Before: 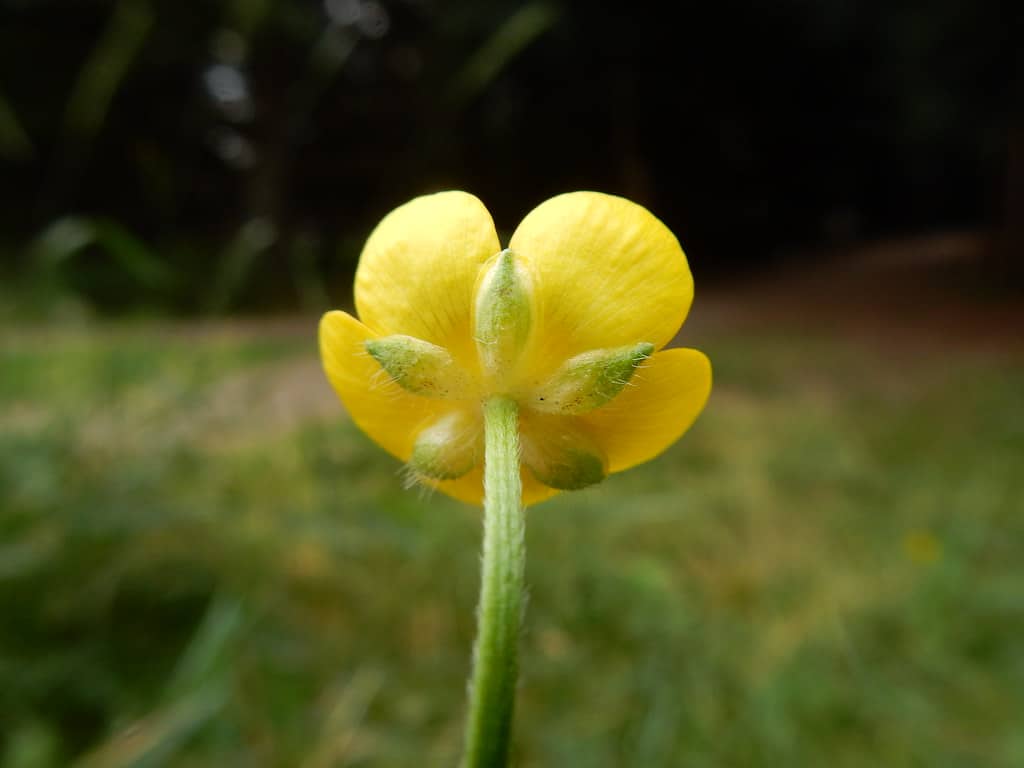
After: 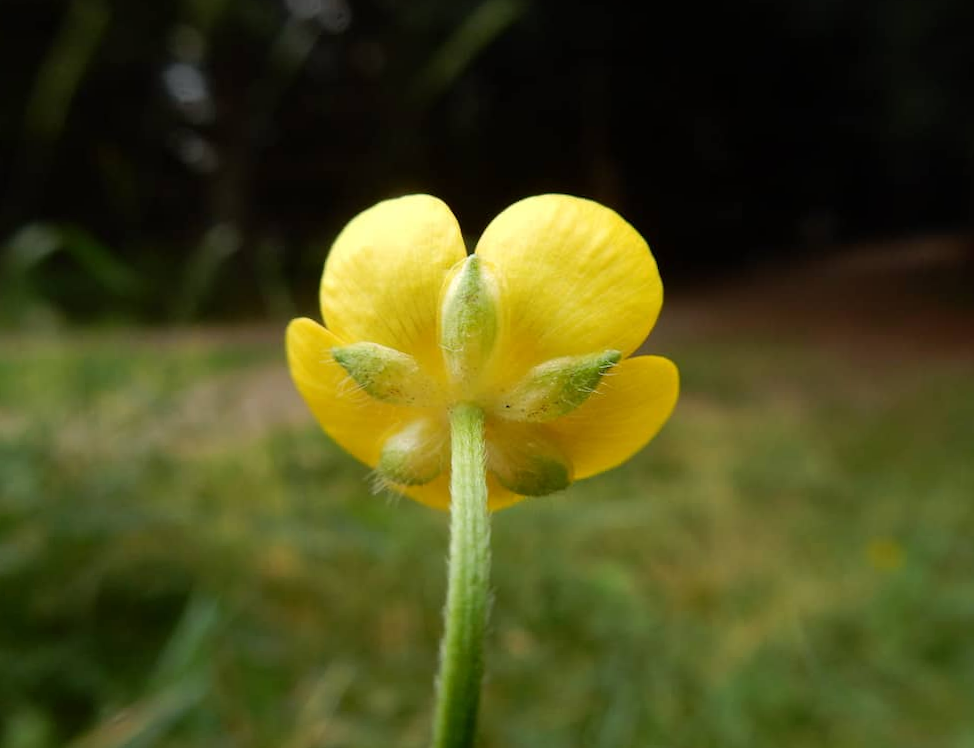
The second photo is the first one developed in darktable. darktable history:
contrast equalizer: y [[0.5 ×6], [0.5 ×6], [0.975, 0.964, 0.925, 0.865, 0.793, 0.721], [0 ×6], [0 ×6]]
rotate and perspective: rotation 0.074°, lens shift (vertical) 0.096, lens shift (horizontal) -0.041, crop left 0.043, crop right 0.952, crop top 0.024, crop bottom 0.979
